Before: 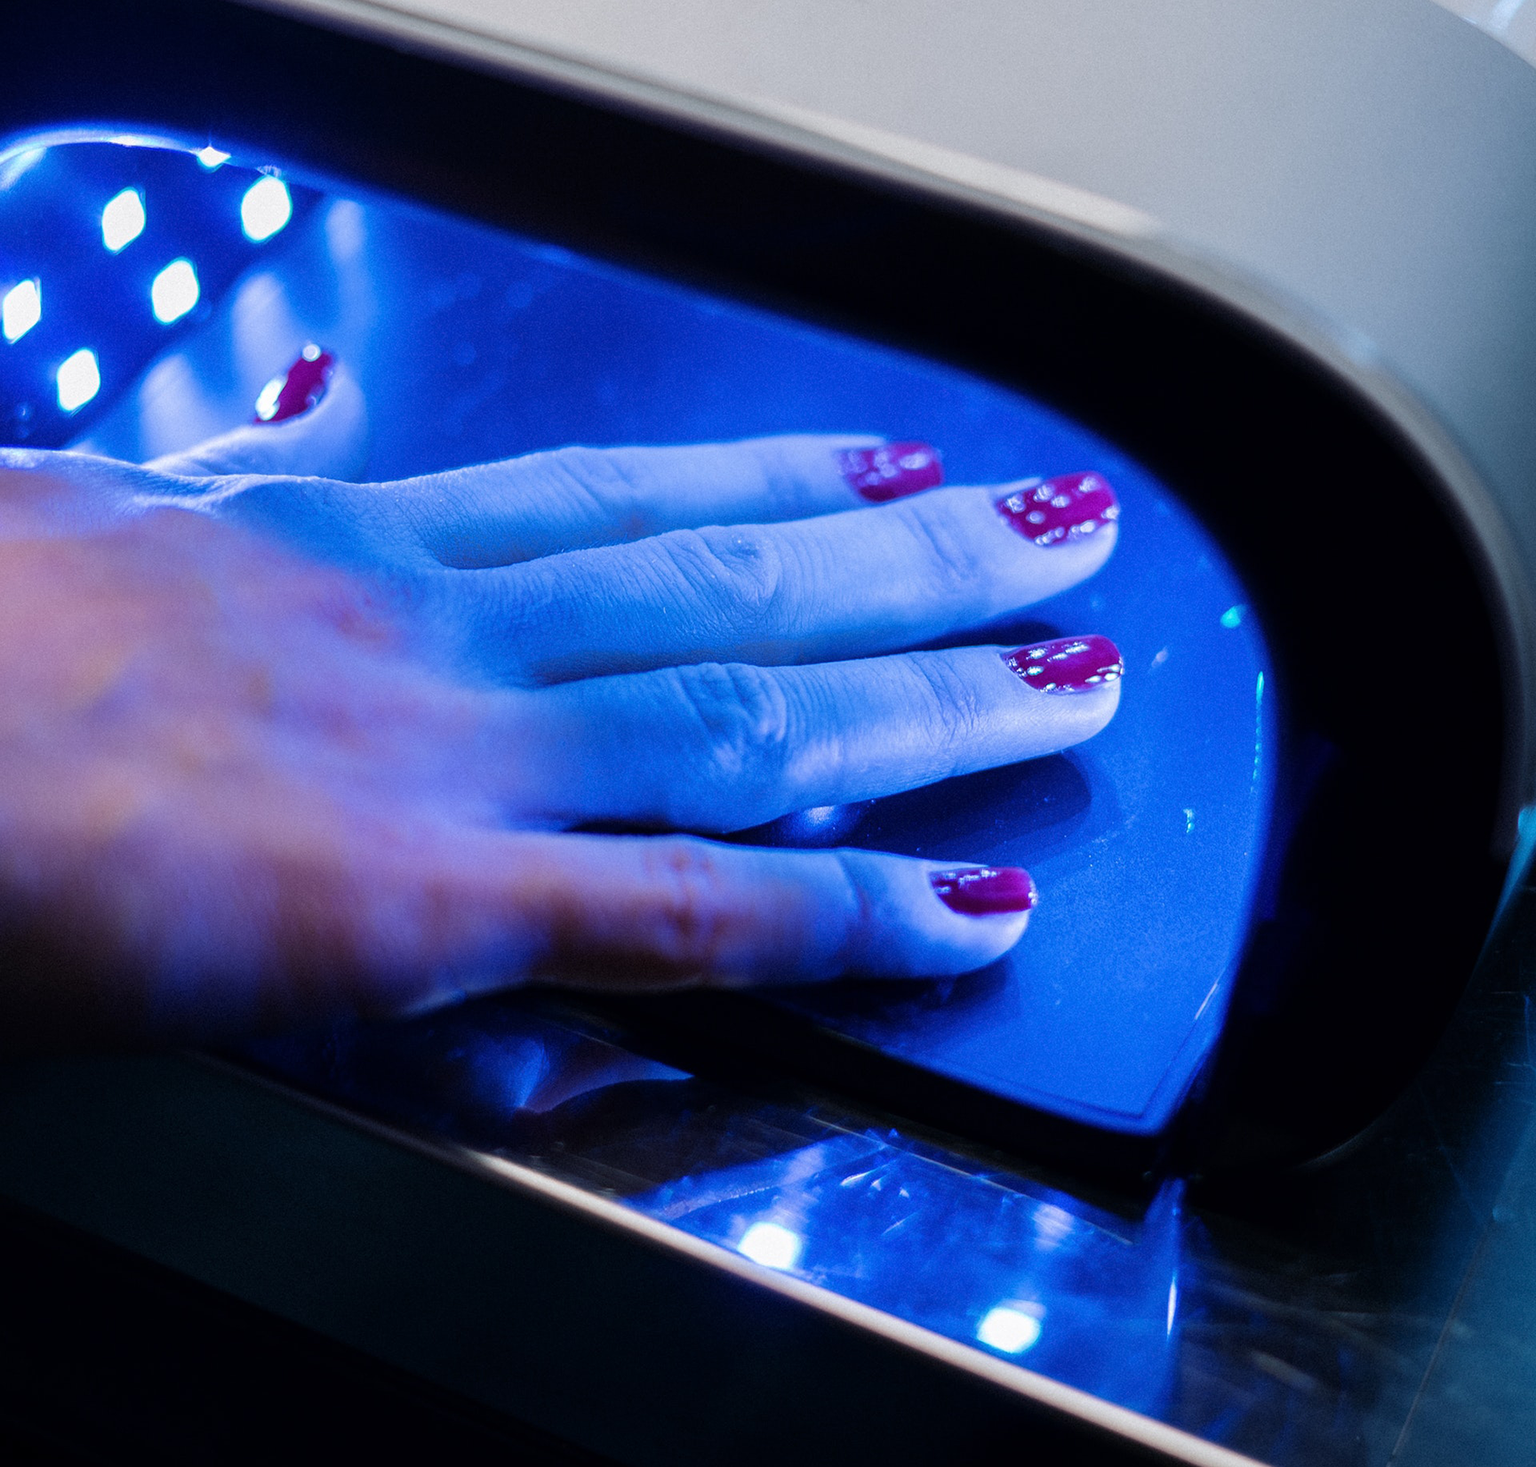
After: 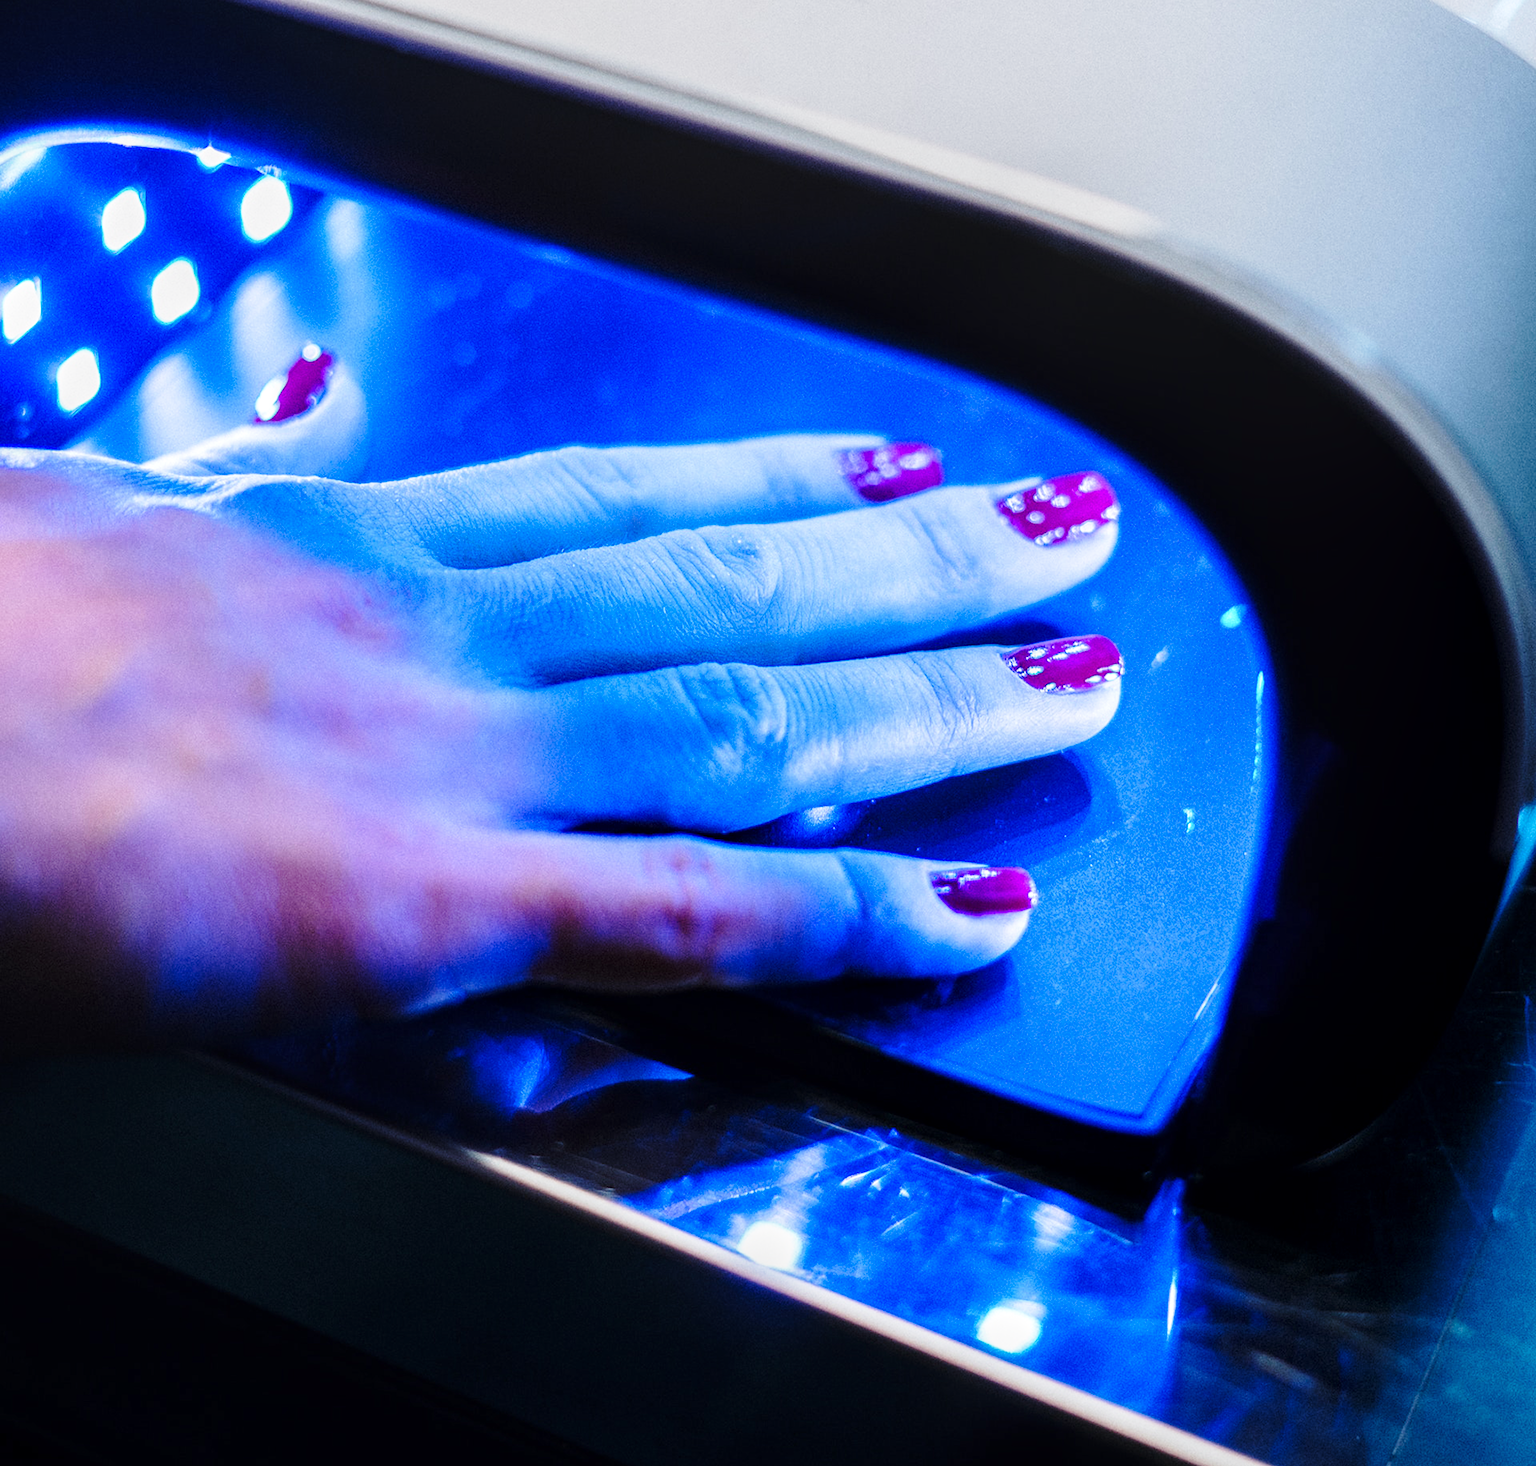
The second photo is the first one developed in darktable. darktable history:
local contrast: on, module defaults
color correction: highlights b* 0.039, saturation 1.1
base curve: curves: ch0 [(0, 0) (0.028, 0.03) (0.121, 0.232) (0.46, 0.748) (0.859, 0.968) (1, 1)], preserve colors none
